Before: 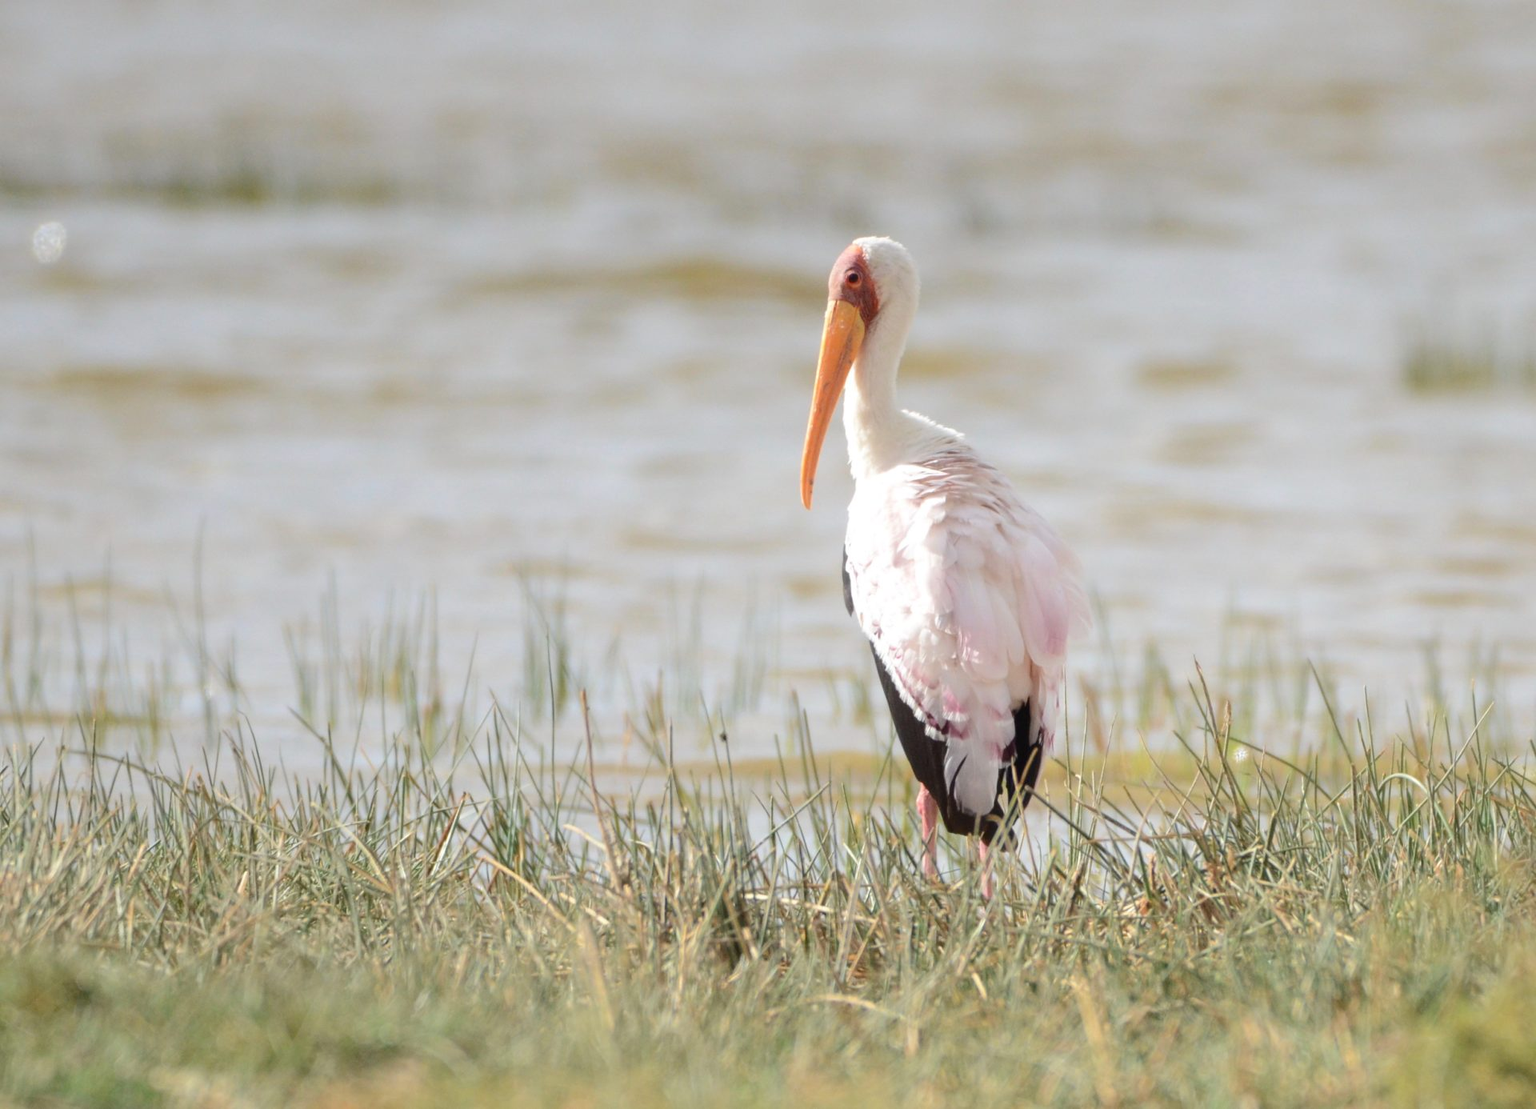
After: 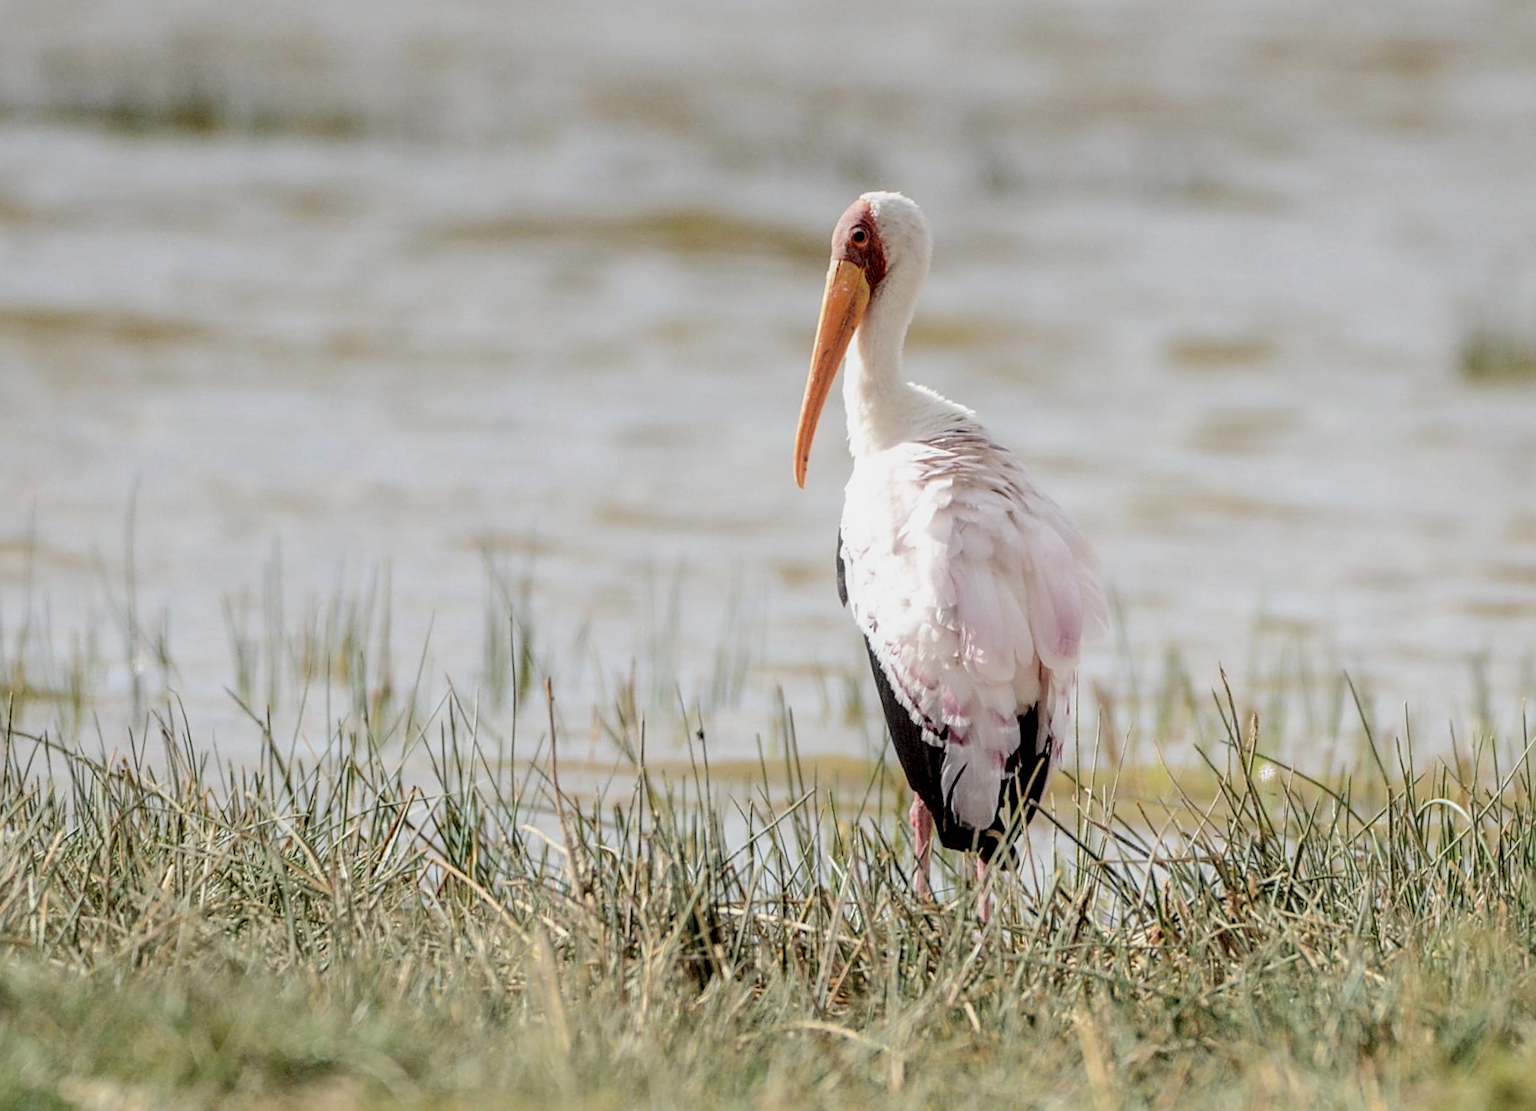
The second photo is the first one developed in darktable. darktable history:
sharpen: on, module defaults
crop and rotate: angle -1.87°, left 3.163%, top 3.986%, right 1.617%, bottom 0.538%
local contrast: highlights 4%, shadows 2%, detail 182%
filmic rgb: black relative exposure -7.65 EV, white relative exposure 4.56 EV, hardness 3.61
